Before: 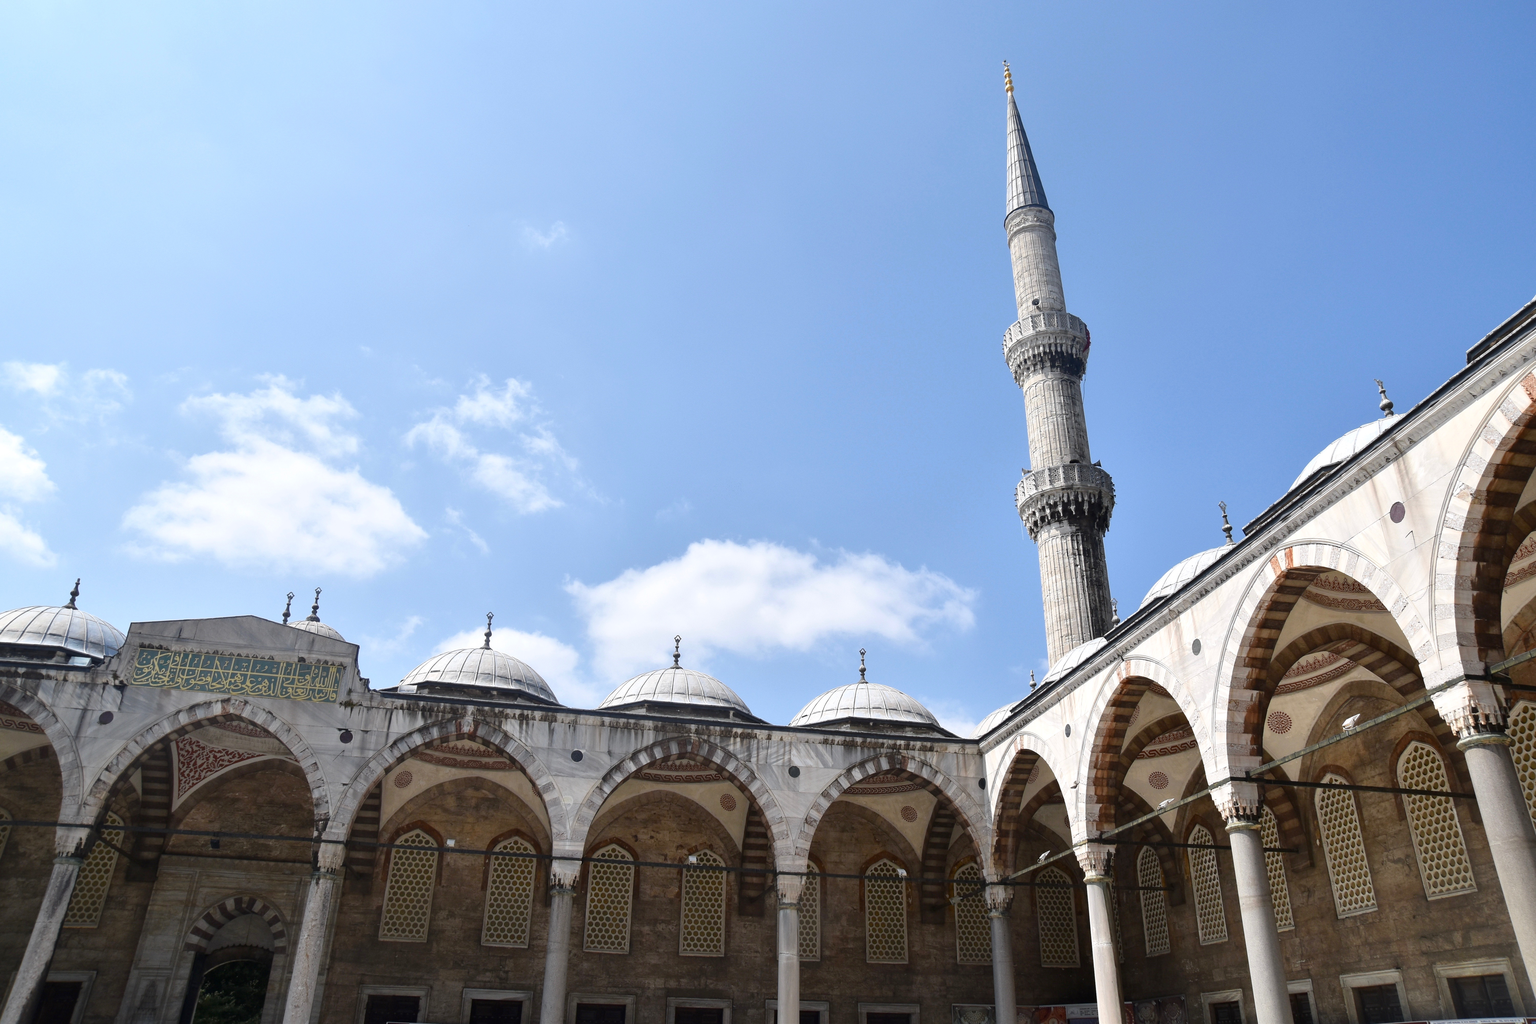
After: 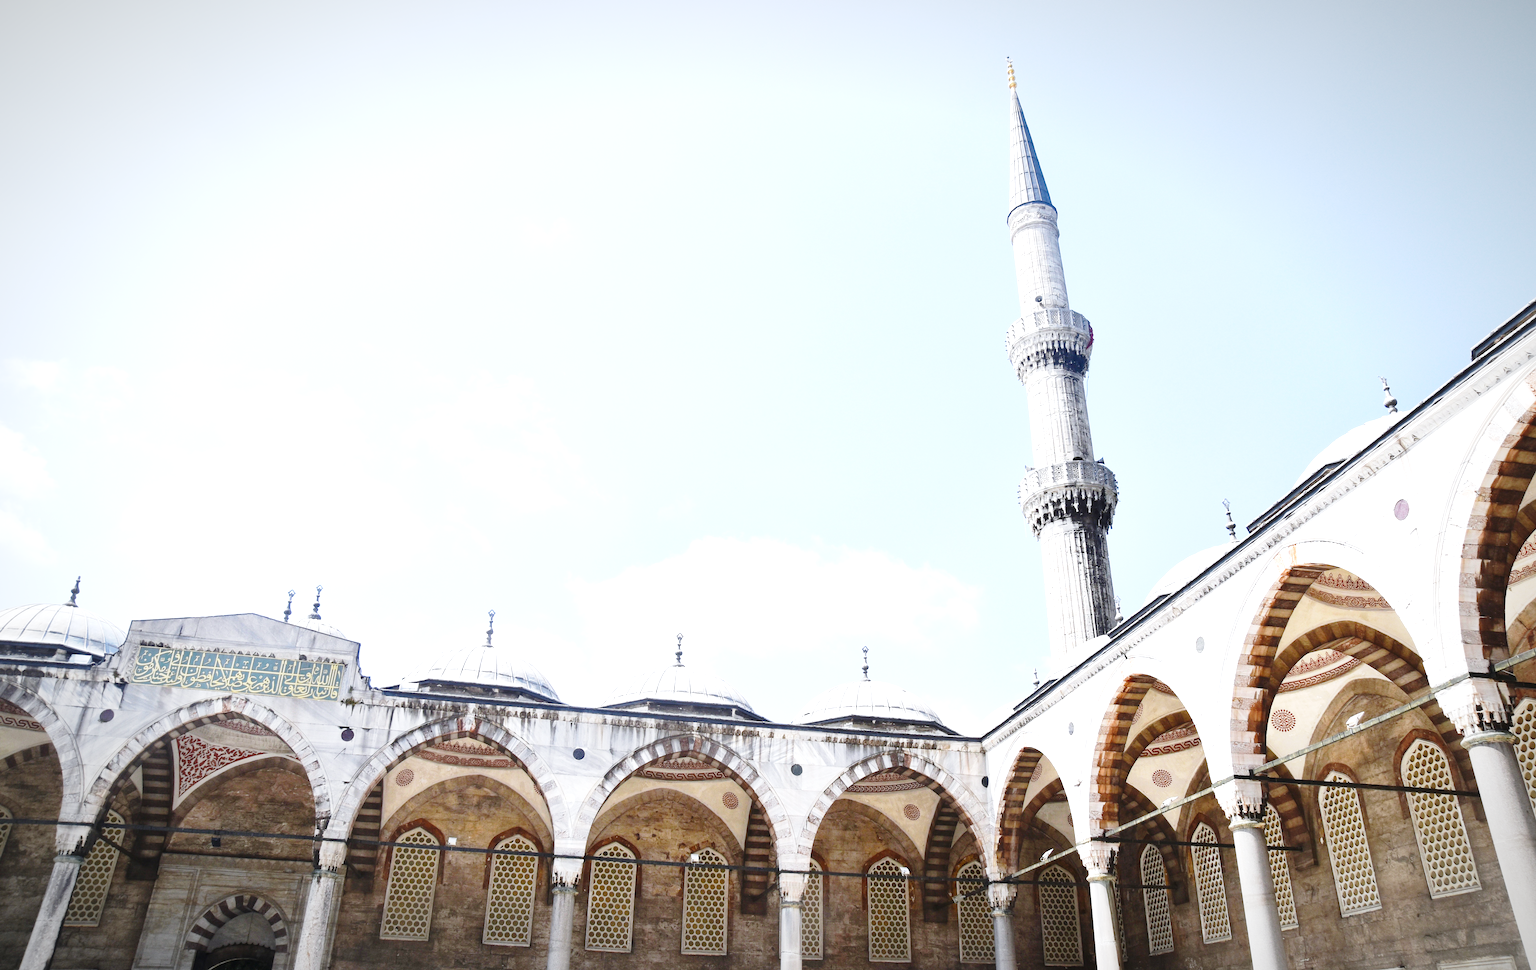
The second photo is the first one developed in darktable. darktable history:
crop: top 0.448%, right 0.264%, bottom 5.045%
exposure: black level correction 0, exposure 1.1 EV, compensate highlight preservation false
base curve: curves: ch0 [(0, 0) (0.028, 0.03) (0.121, 0.232) (0.46, 0.748) (0.859, 0.968) (1, 1)], preserve colors none
vignetting: fall-off radius 70%, automatic ratio true
white balance: red 0.983, blue 1.036
